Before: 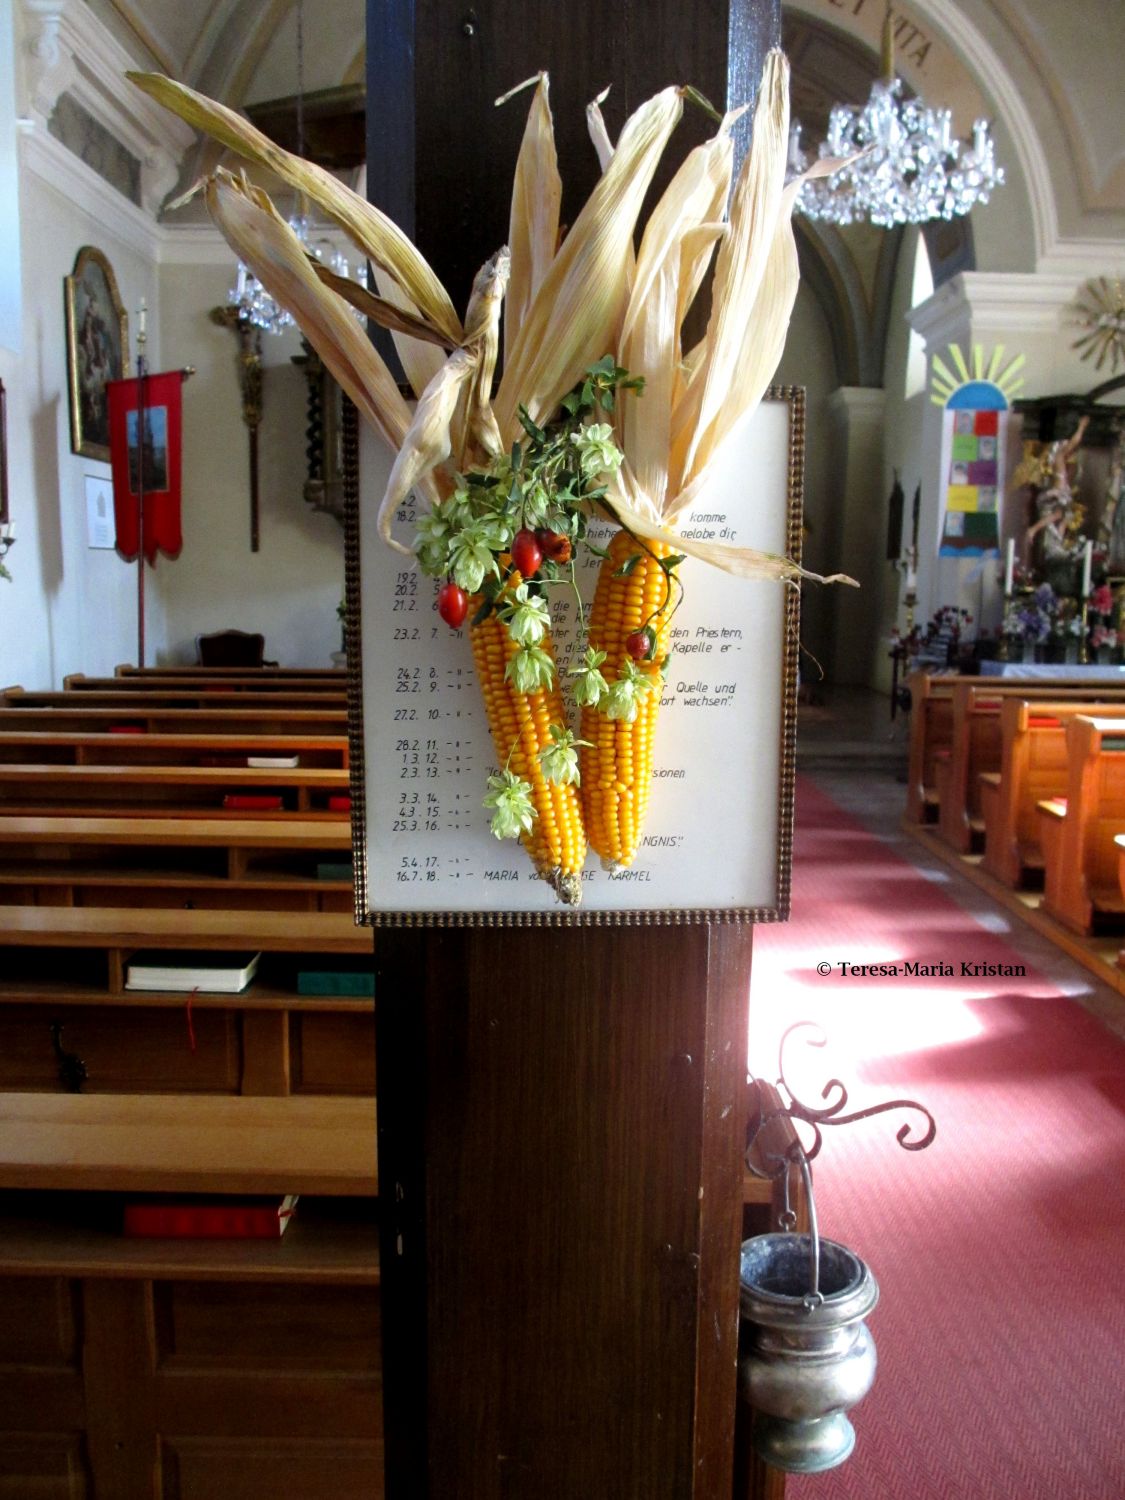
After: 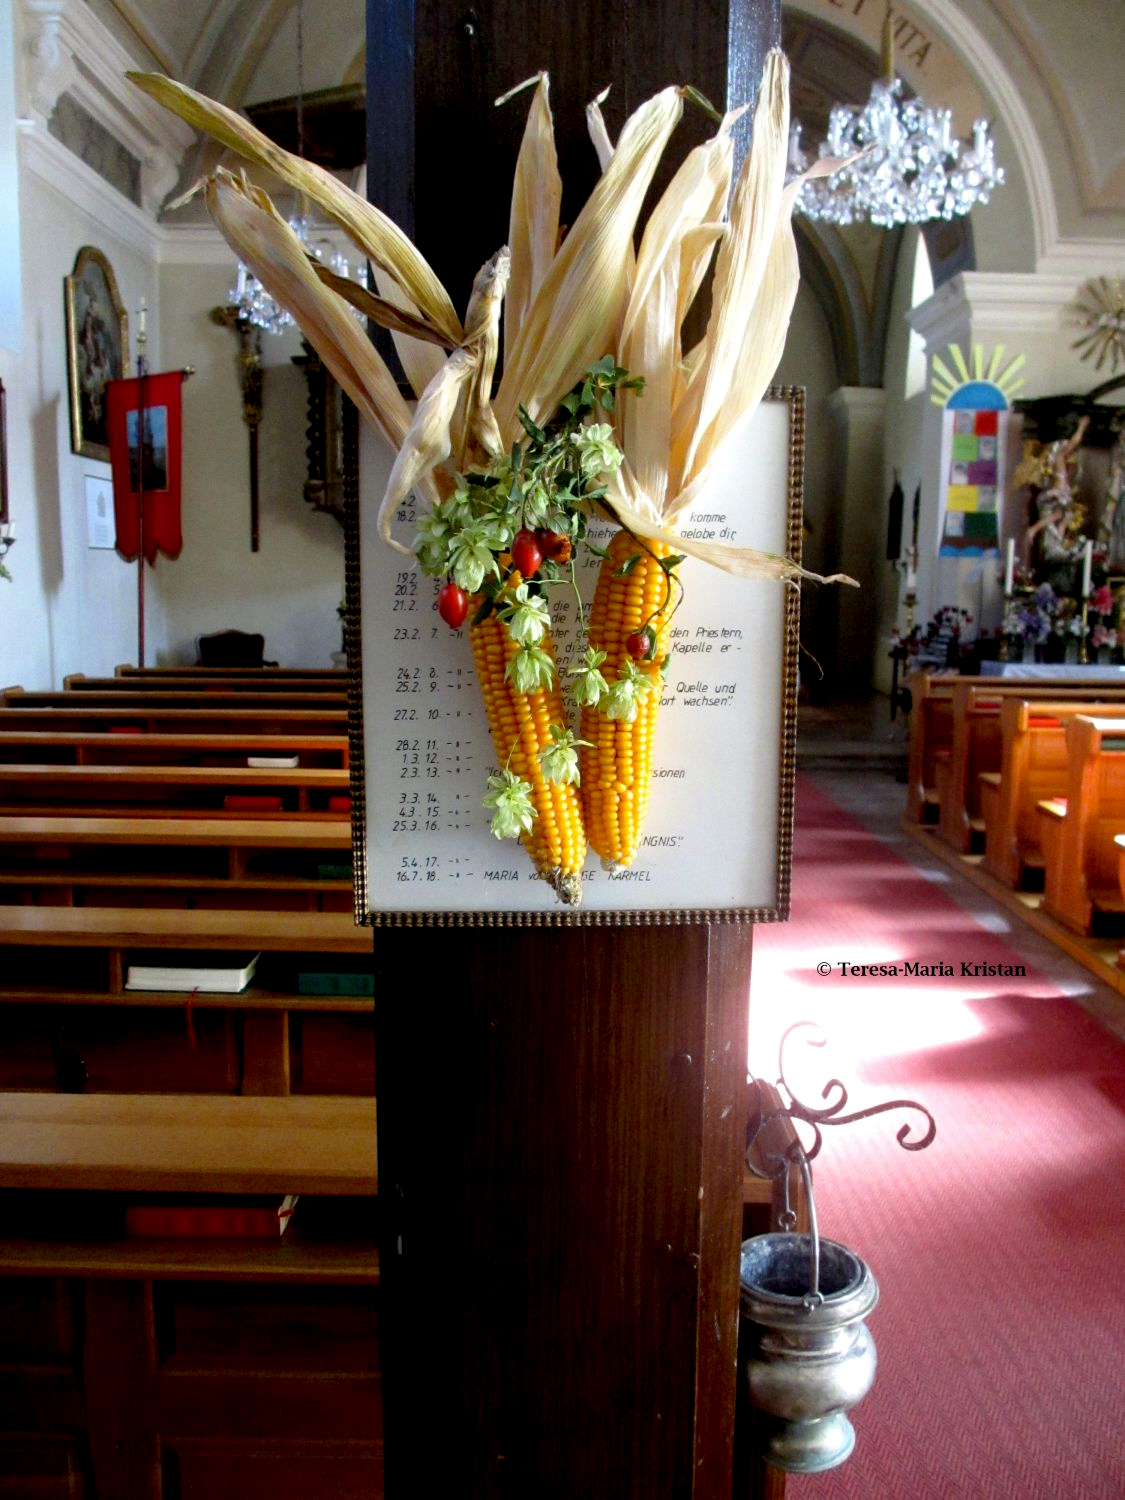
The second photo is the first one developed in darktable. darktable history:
exposure: black level correction 0.009, exposure 0.017 EV, compensate exposure bias true, compensate highlight preservation false
